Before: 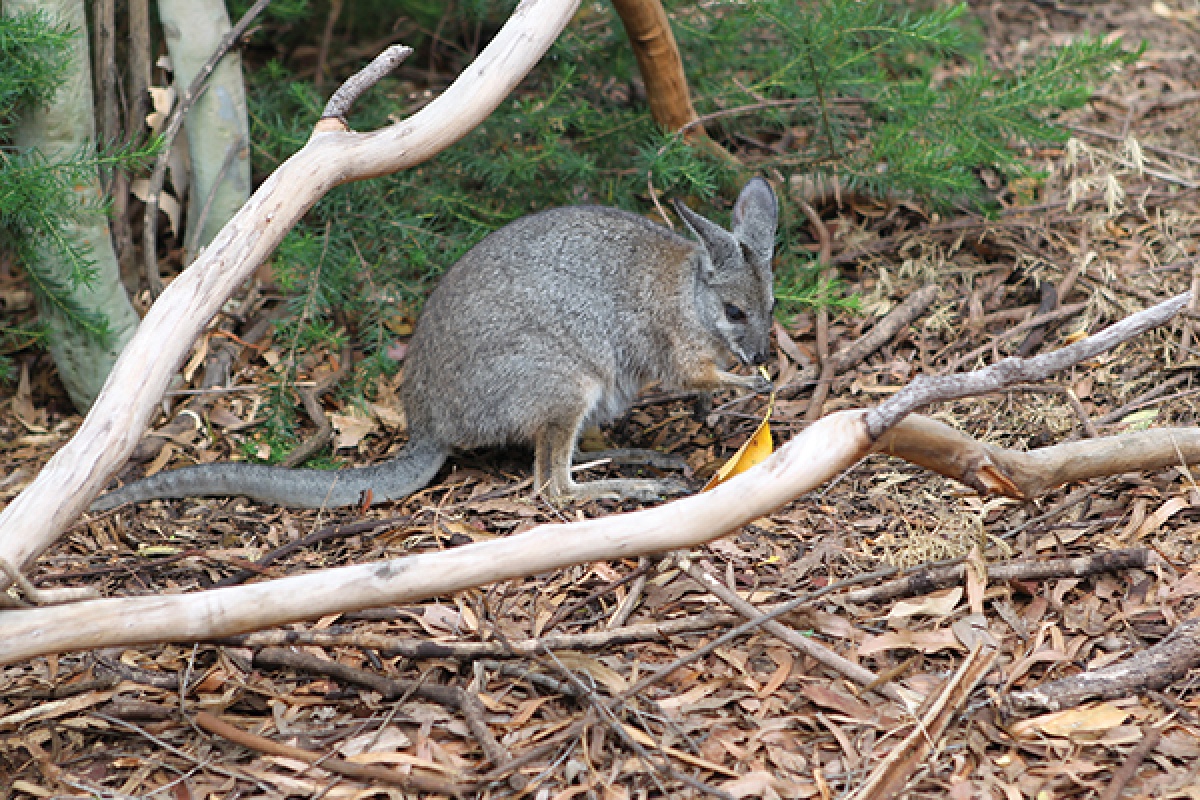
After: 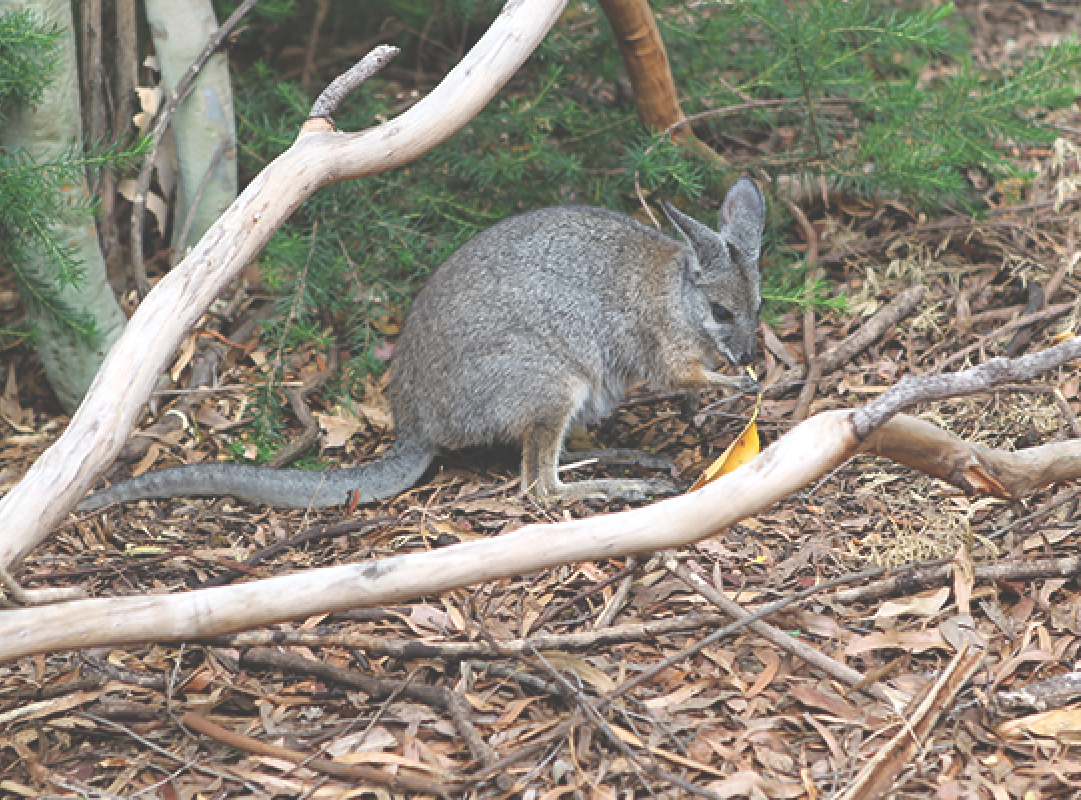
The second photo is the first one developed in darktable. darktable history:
exposure: black level correction -0.041, exposure 0.064 EV, compensate highlight preservation false
crop and rotate: left 1.088%, right 8.807%
